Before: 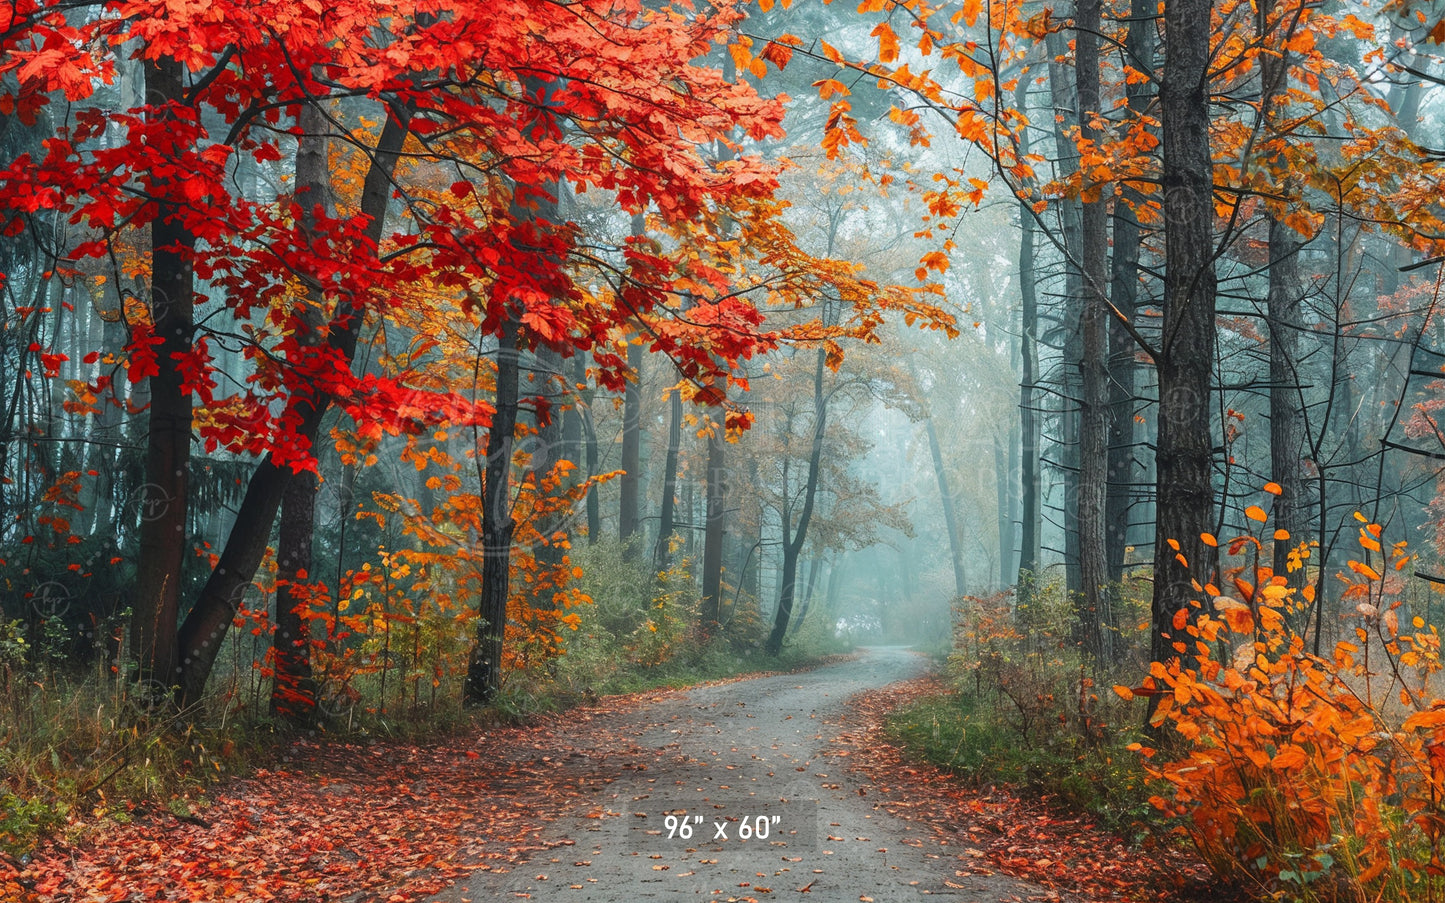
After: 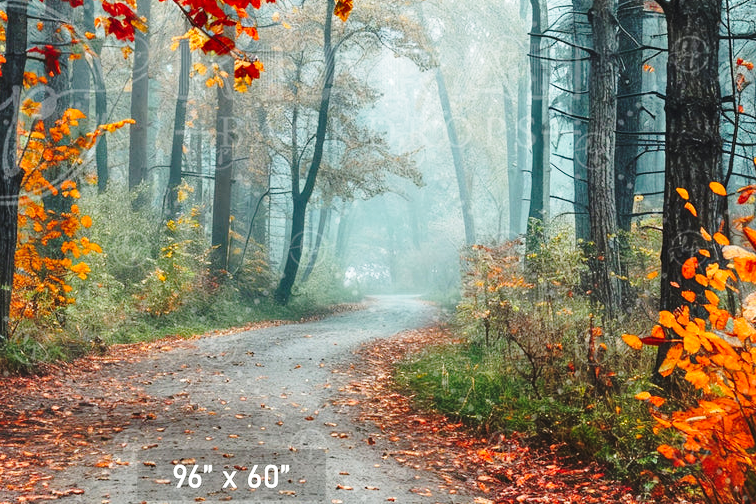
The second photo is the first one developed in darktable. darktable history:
shadows and highlights: shadows 74.75, highlights -60.98, soften with gaussian
crop: left 34.032%, top 38.893%, right 13.638%, bottom 5.256%
base curve: curves: ch0 [(0, 0) (0.036, 0.037) (0.121, 0.228) (0.46, 0.76) (0.859, 0.983) (1, 1)], preserve colors none
